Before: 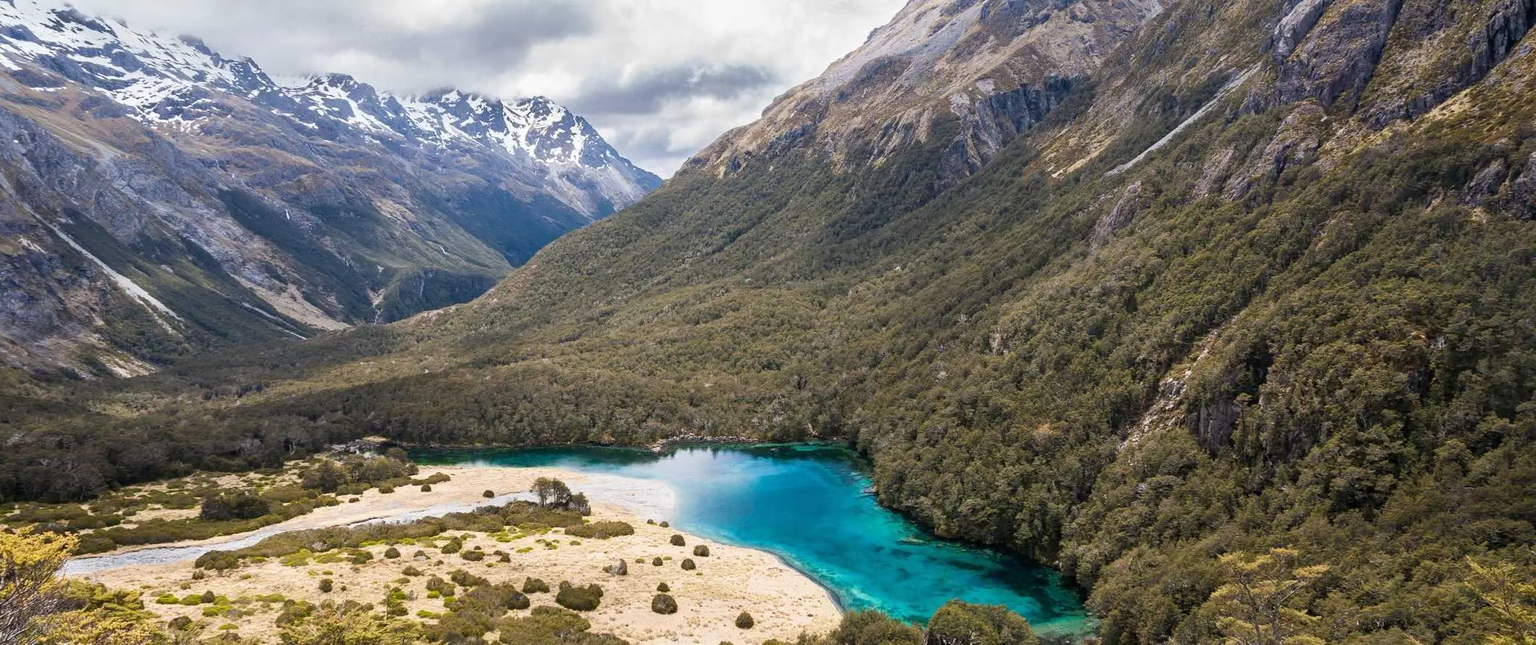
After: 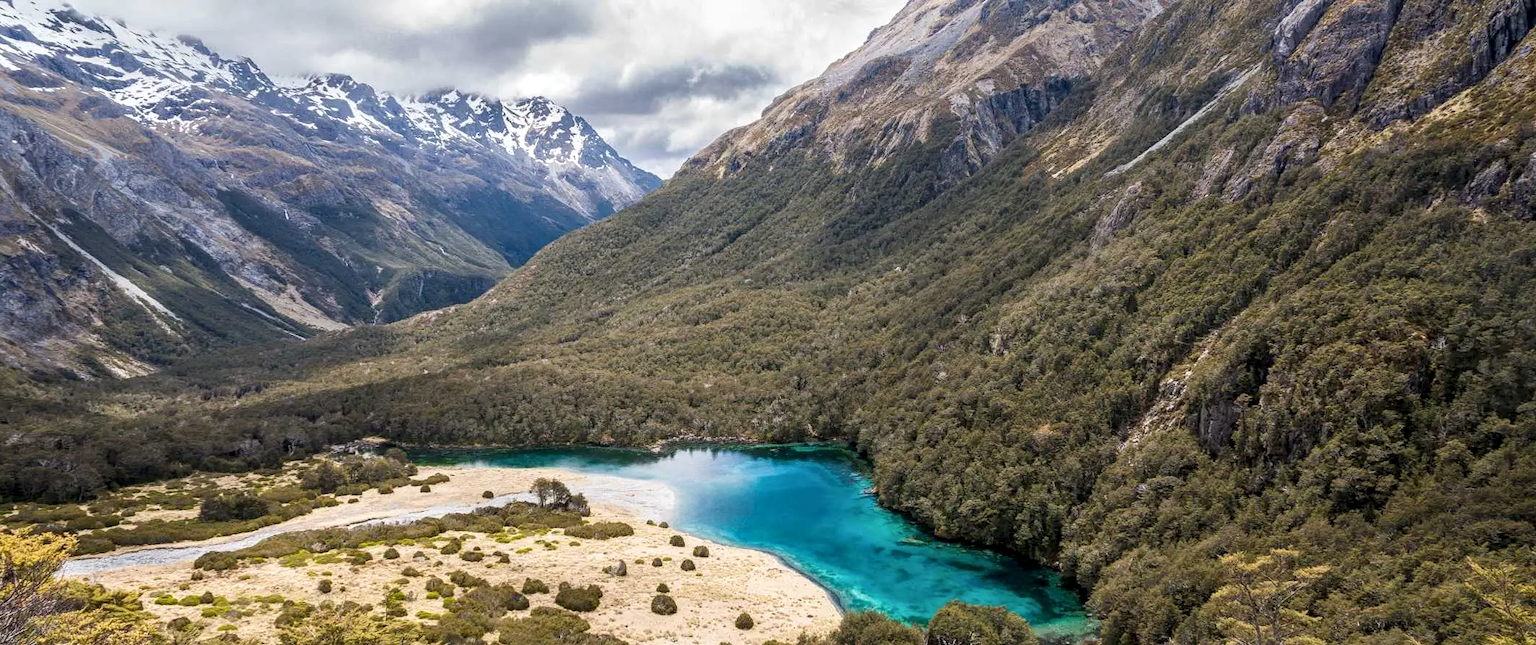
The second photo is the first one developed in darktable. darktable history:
crop and rotate: left 0.126%
local contrast: on, module defaults
